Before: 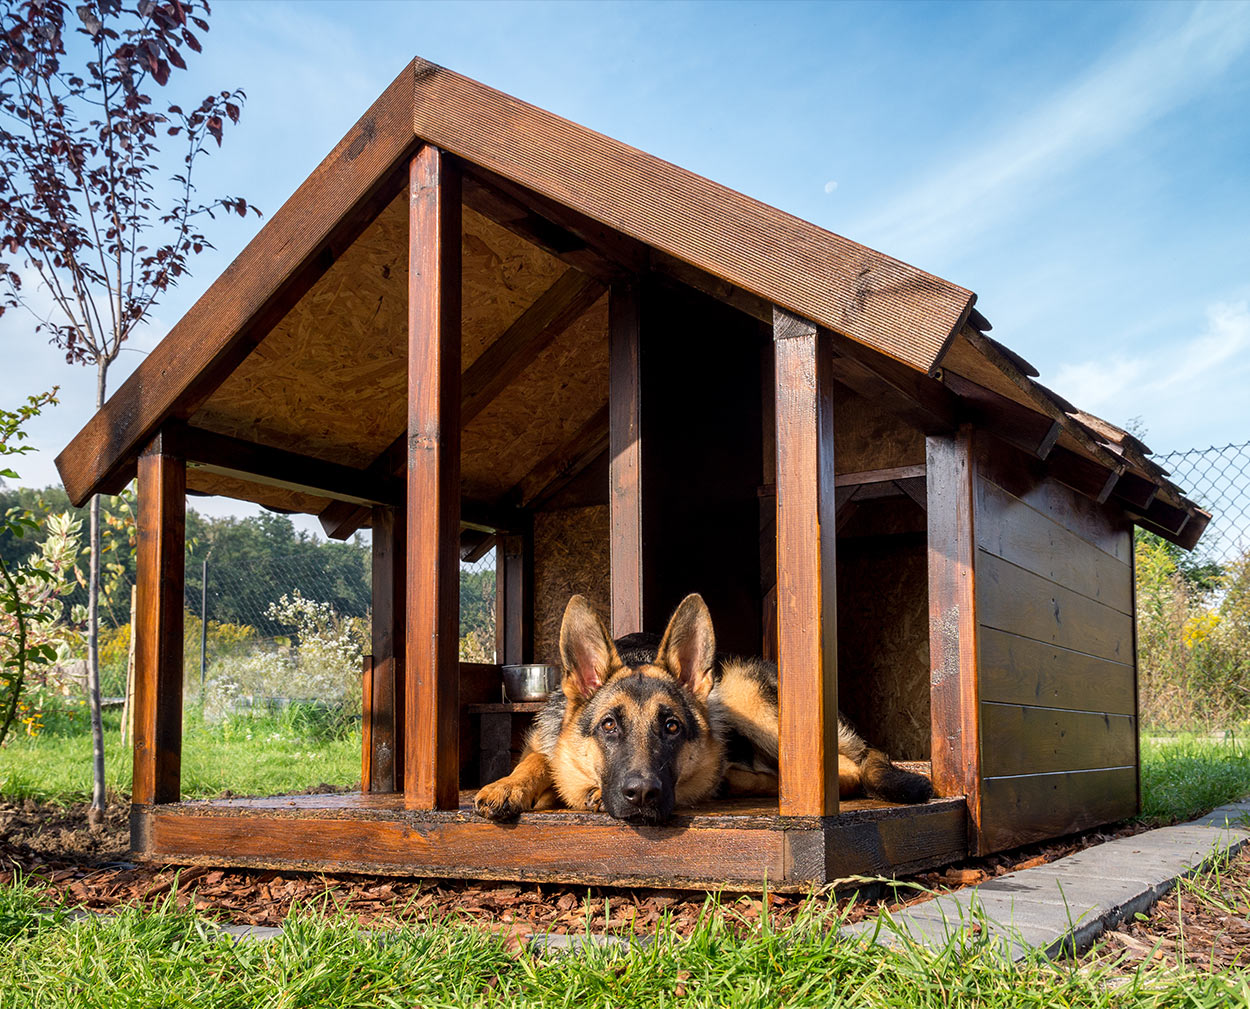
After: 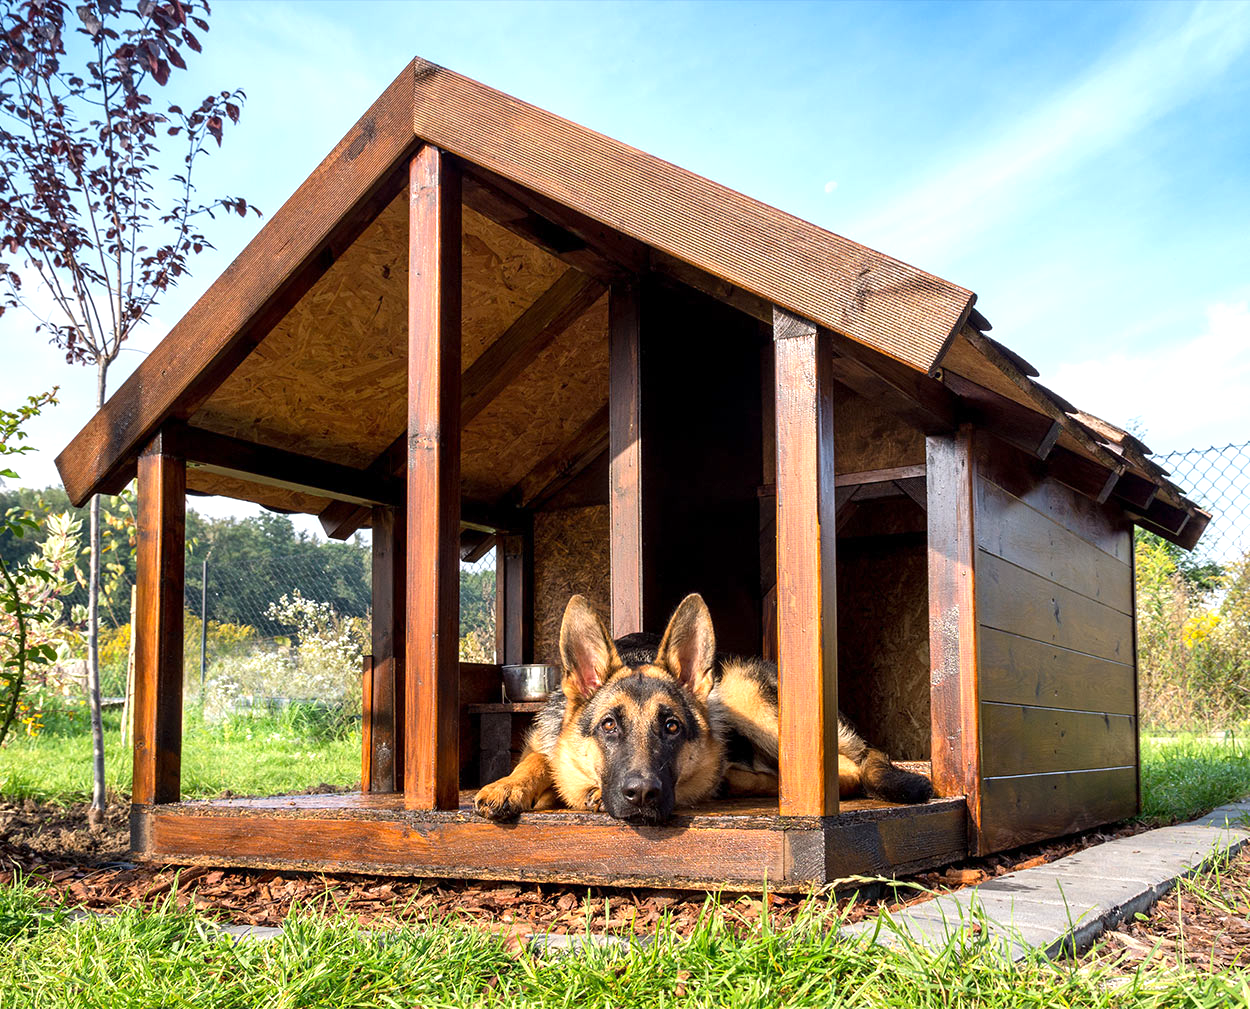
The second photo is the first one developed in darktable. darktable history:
tone equalizer: -7 EV 0.13 EV, smoothing diameter 25%, edges refinement/feathering 10, preserve details guided filter
exposure: exposure 0.566 EV, compensate highlight preservation false
